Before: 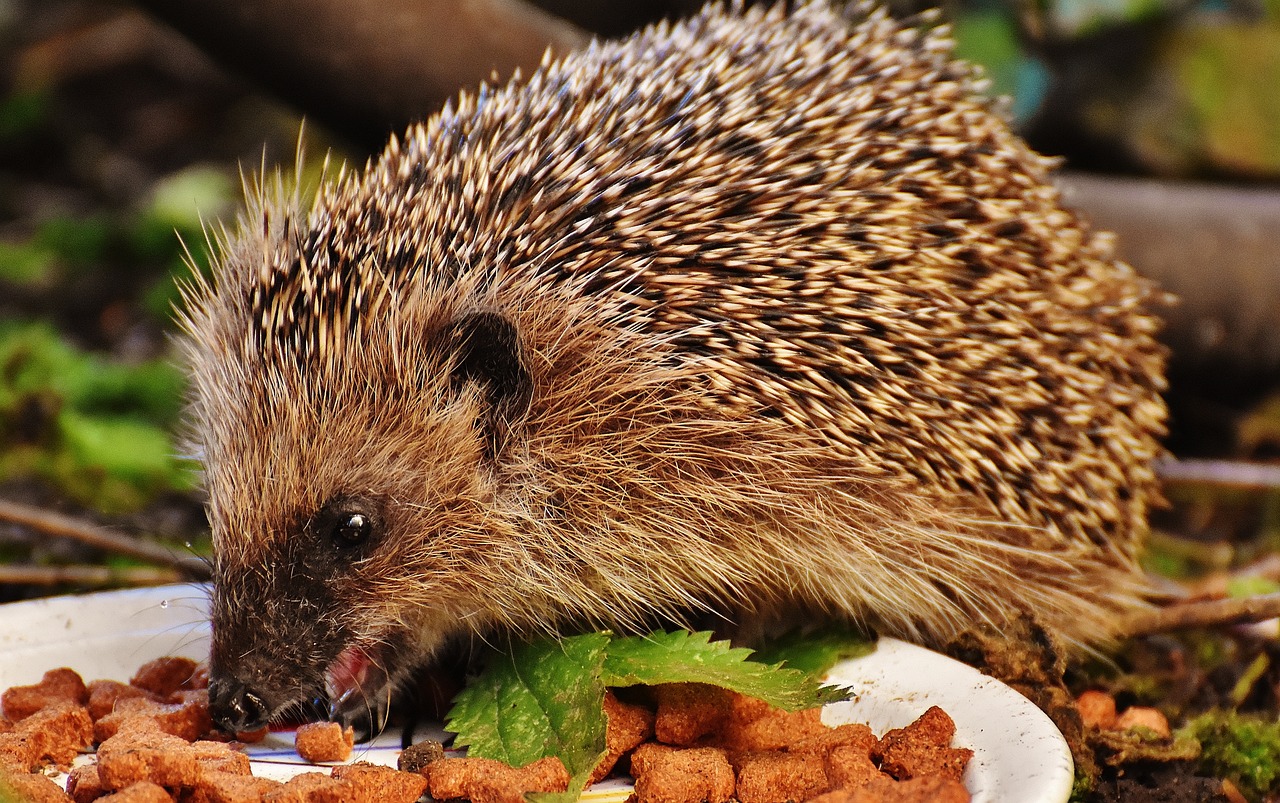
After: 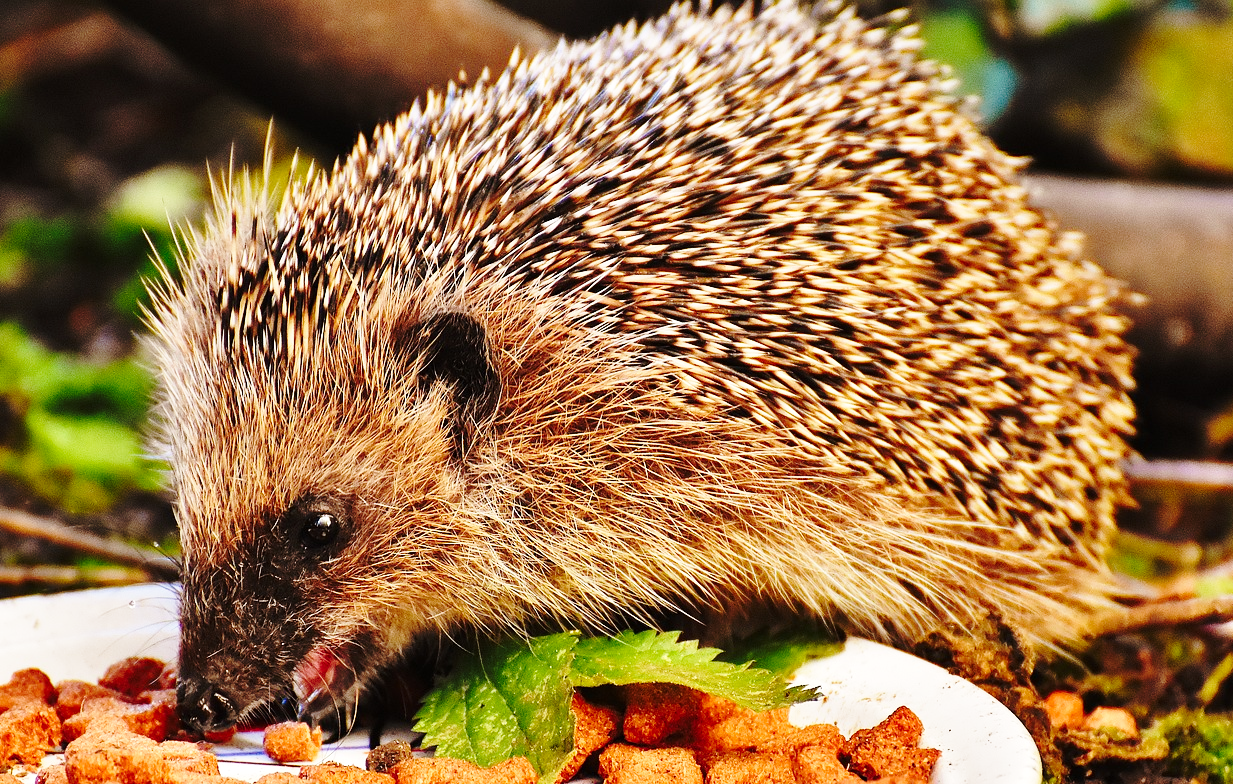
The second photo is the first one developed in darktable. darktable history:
local contrast: mode bilateral grid, contrast 15, coarseness 36, detail 105%, midtone range 0.2
crop and rotate: left 2.536%, right 1.107%, bottom 2.246%
base curve: curves: ch0 [(0, 0) (0.032, 0.037) (0.105, 0.228) (0.435, 0.76) (0.856, 0.983) (1, 1)], preserve colors none
